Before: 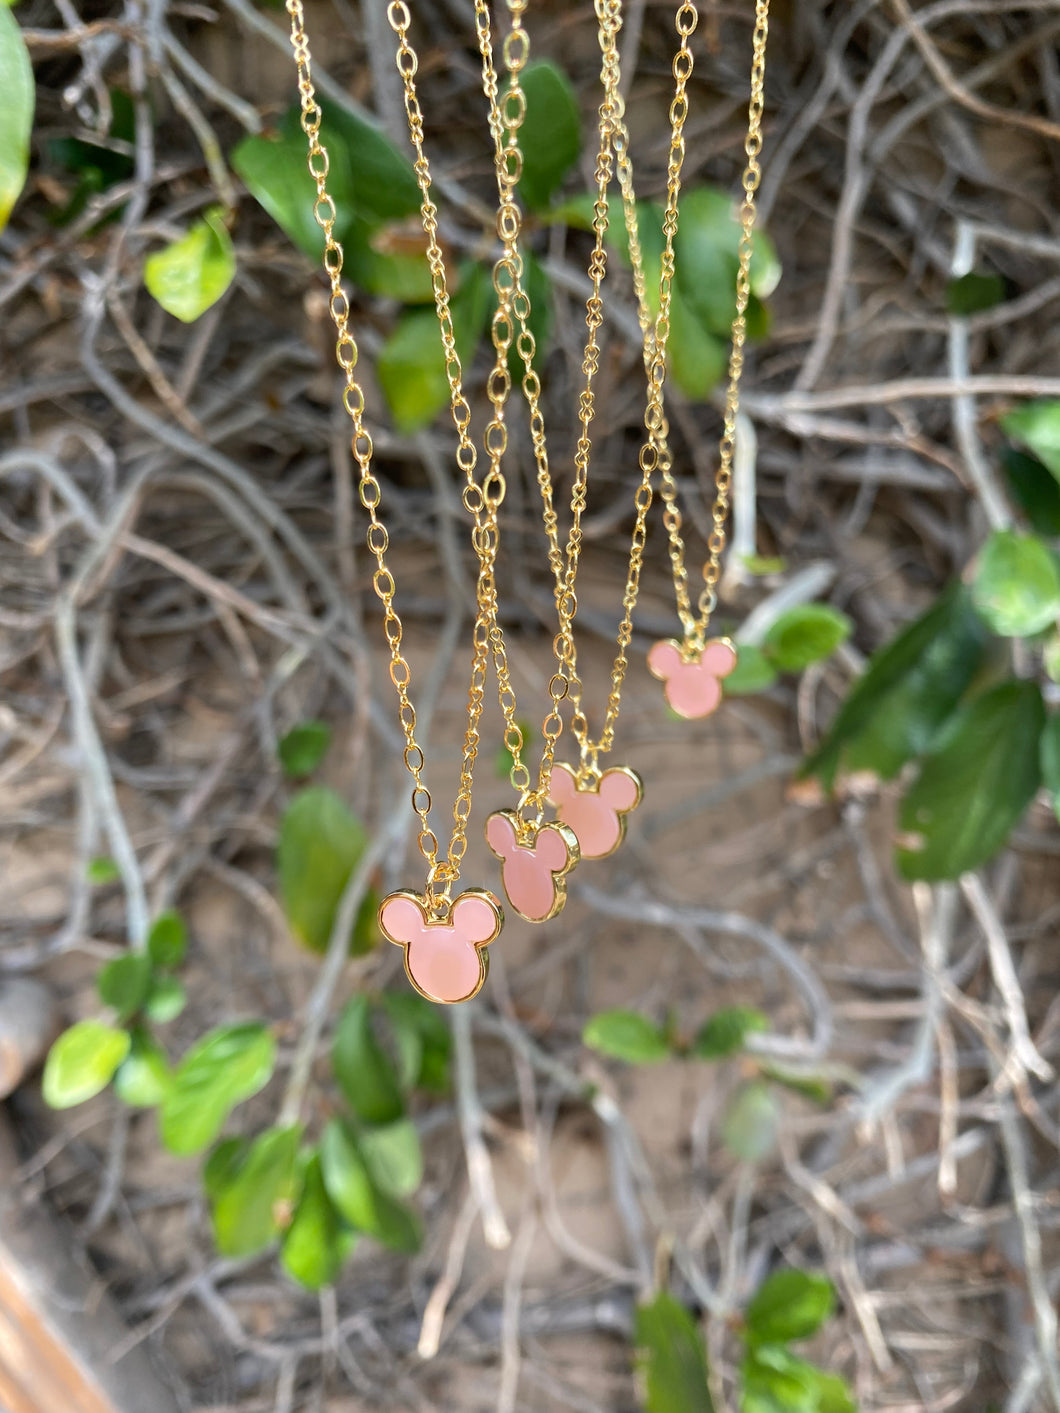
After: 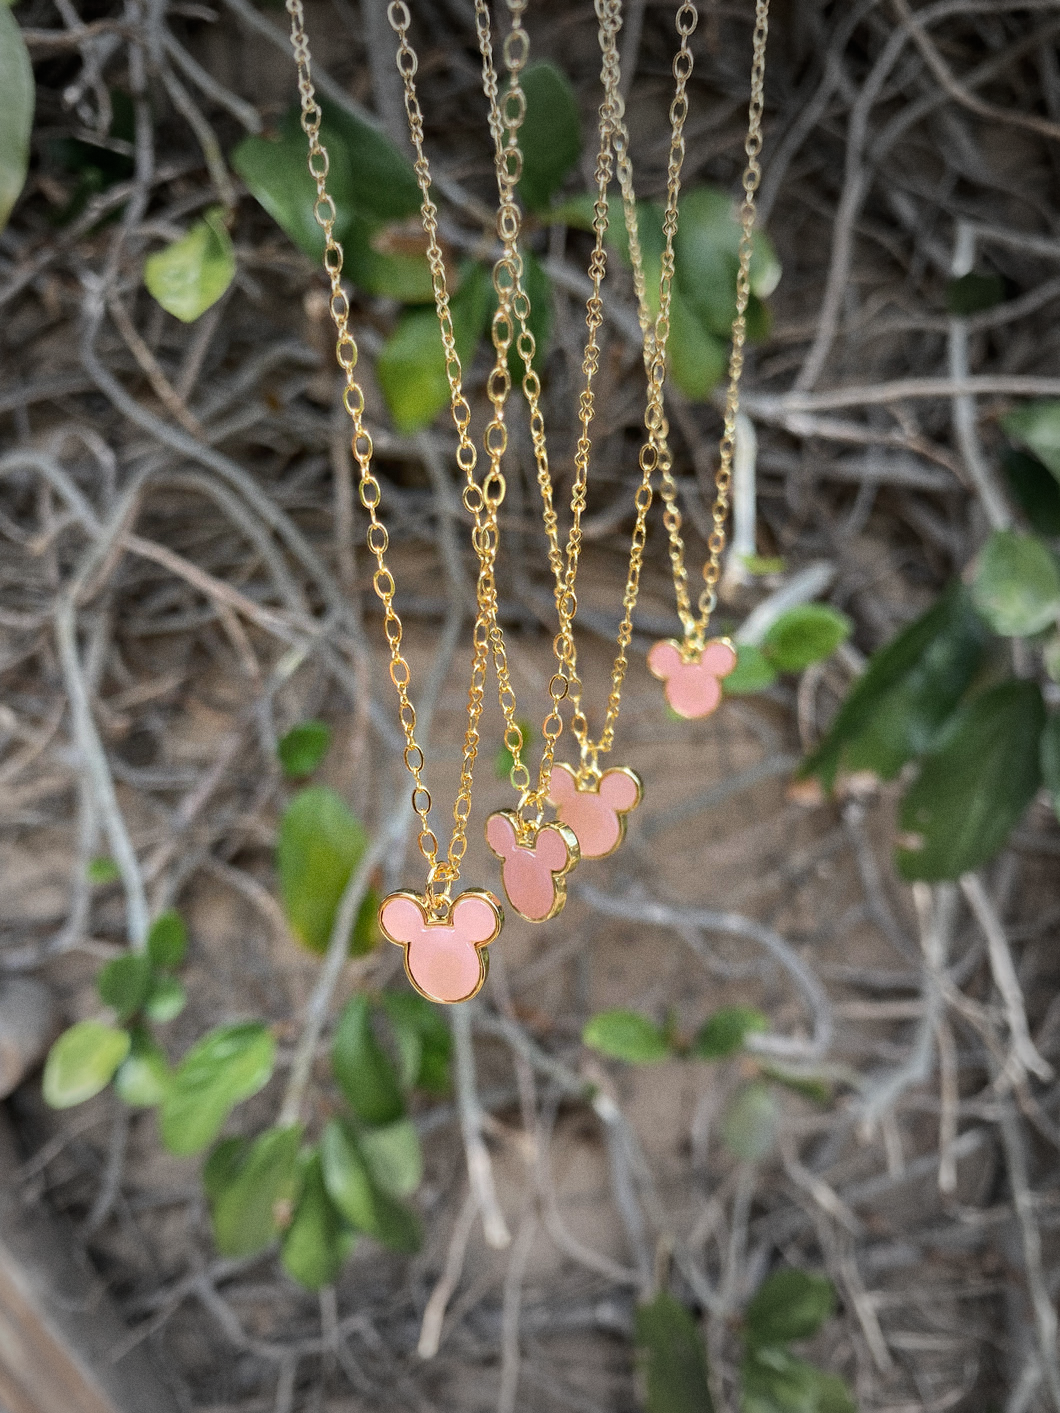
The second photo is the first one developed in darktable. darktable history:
grain: on, module defaults
vignetting: fall-off start 33.76%, fall-off radius 64.94%, brightness -0.575, center (-0.12, -0.002), width/height ratio 0.959
